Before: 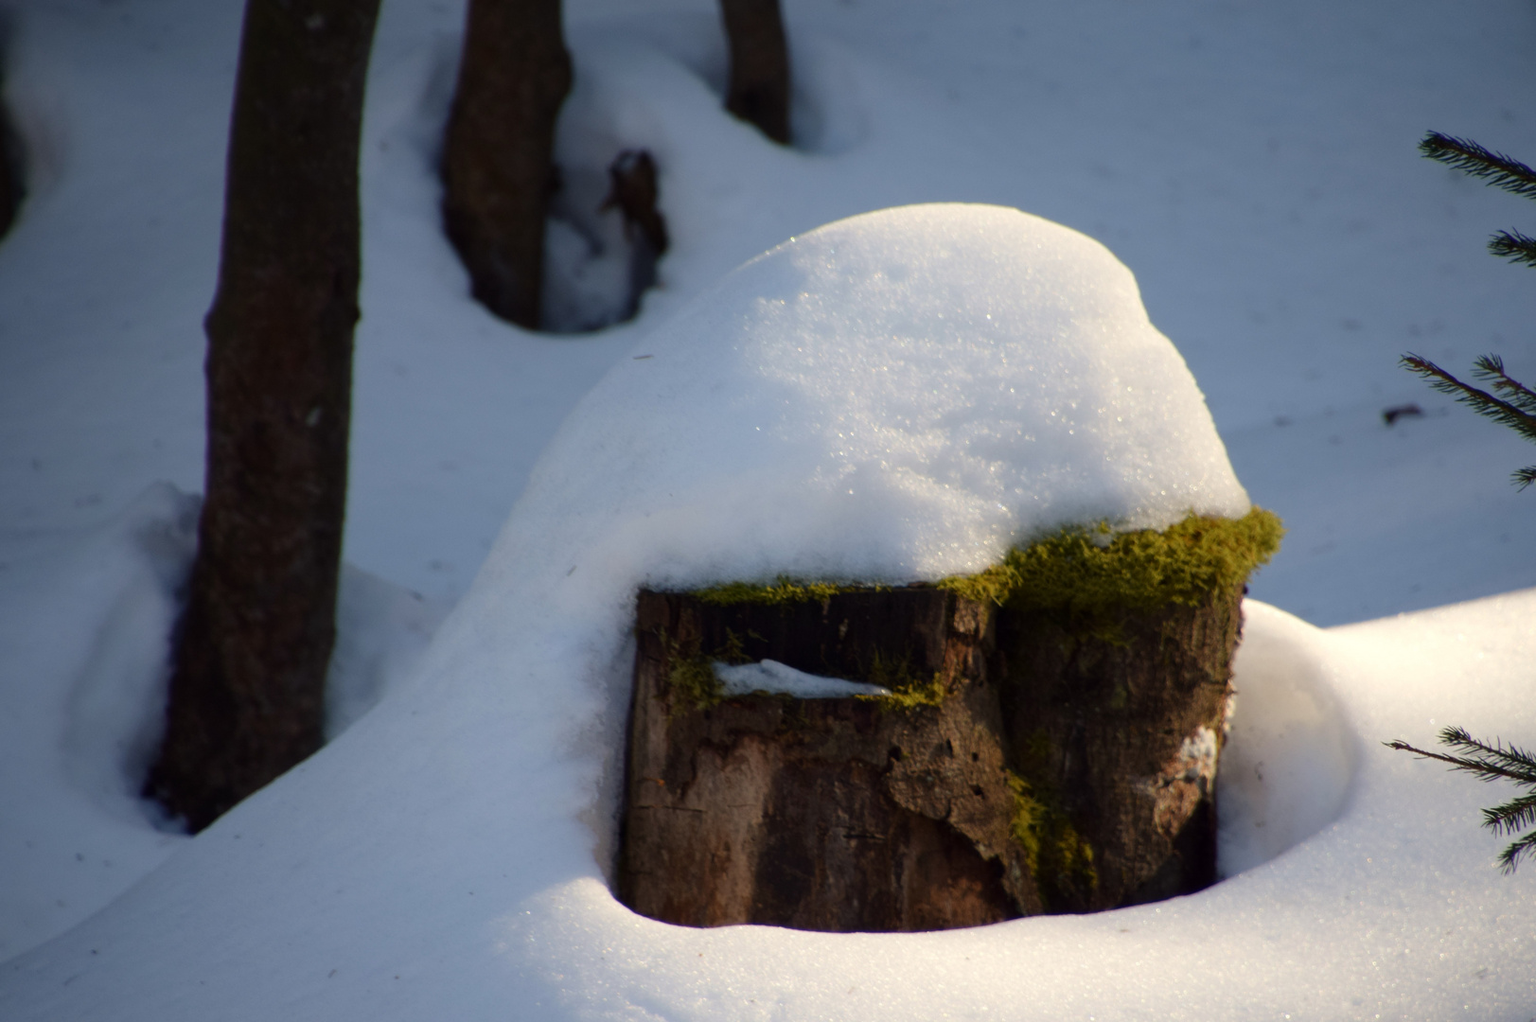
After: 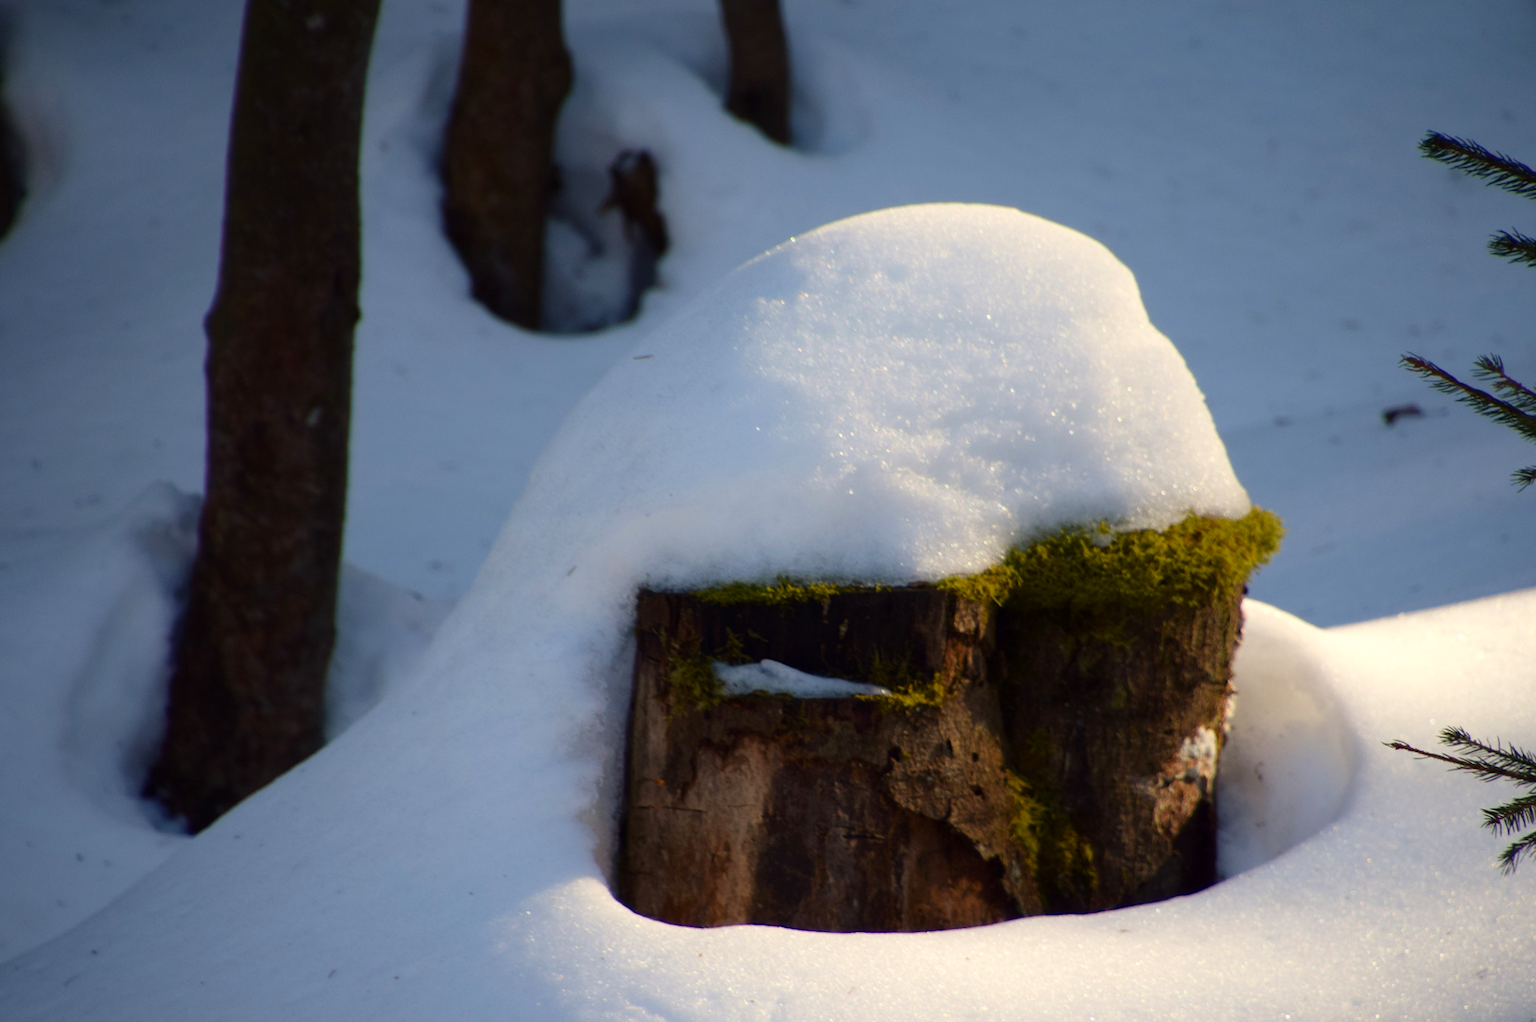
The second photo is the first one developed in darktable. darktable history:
contrast brightness saturation: contrast 0.079, saturation 0.197
